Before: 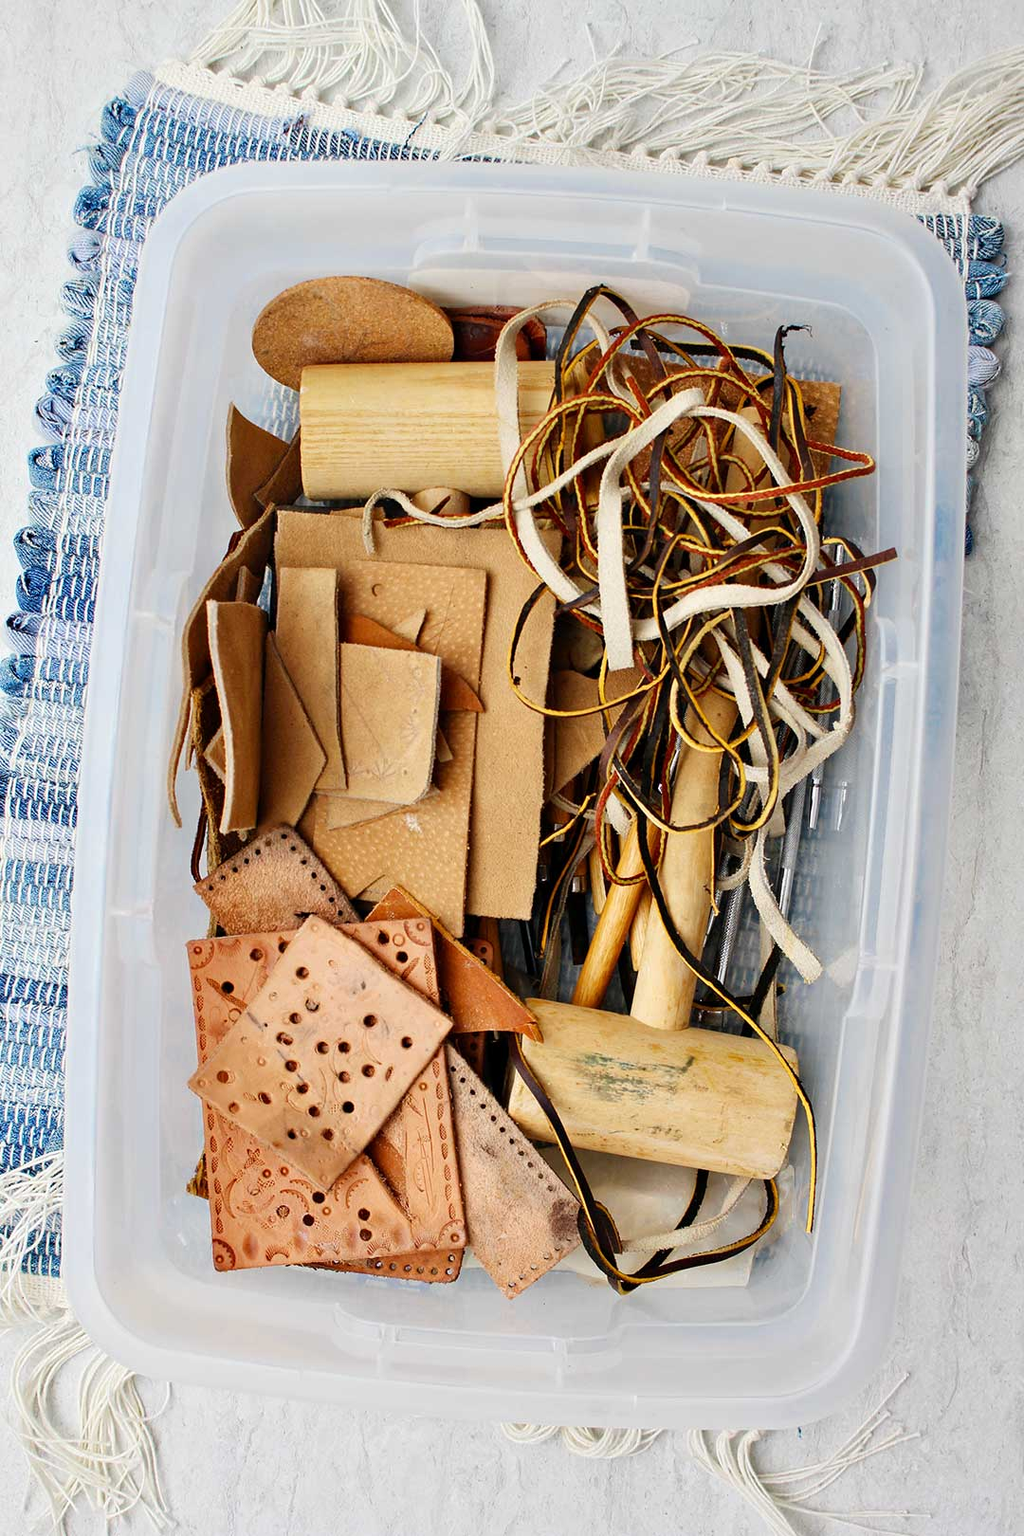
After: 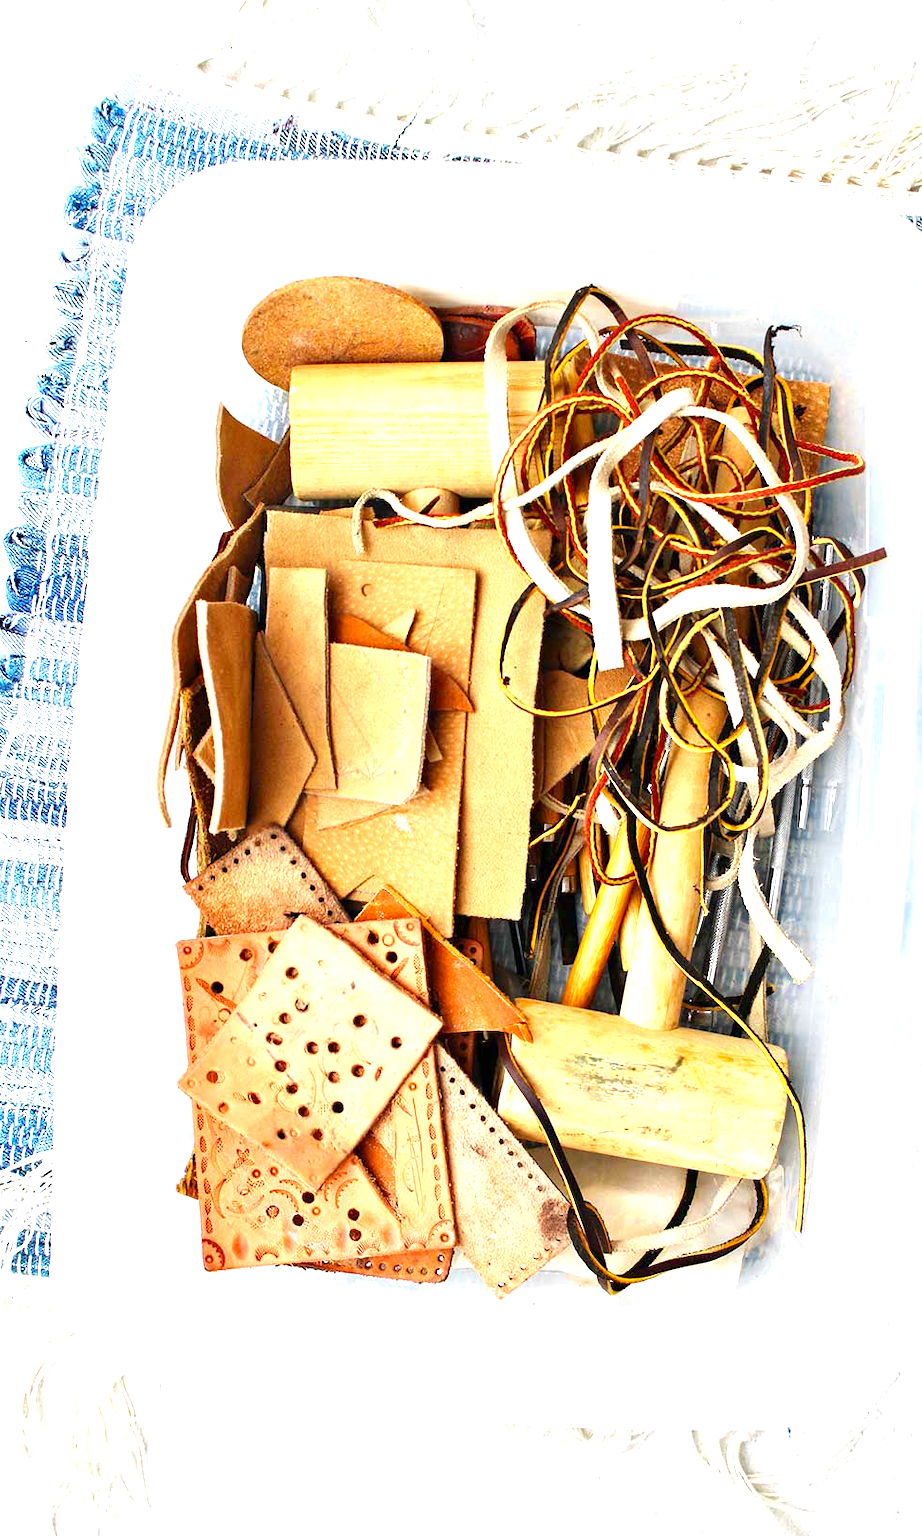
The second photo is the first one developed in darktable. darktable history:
crop and rotate: left 1.088%, right 8.807%
contrast brightness saturation: saturation 0.1
exposure: black level correction 0, exposure 1.198 EV, compensate exposure bias true, compensate highlight preservation false
